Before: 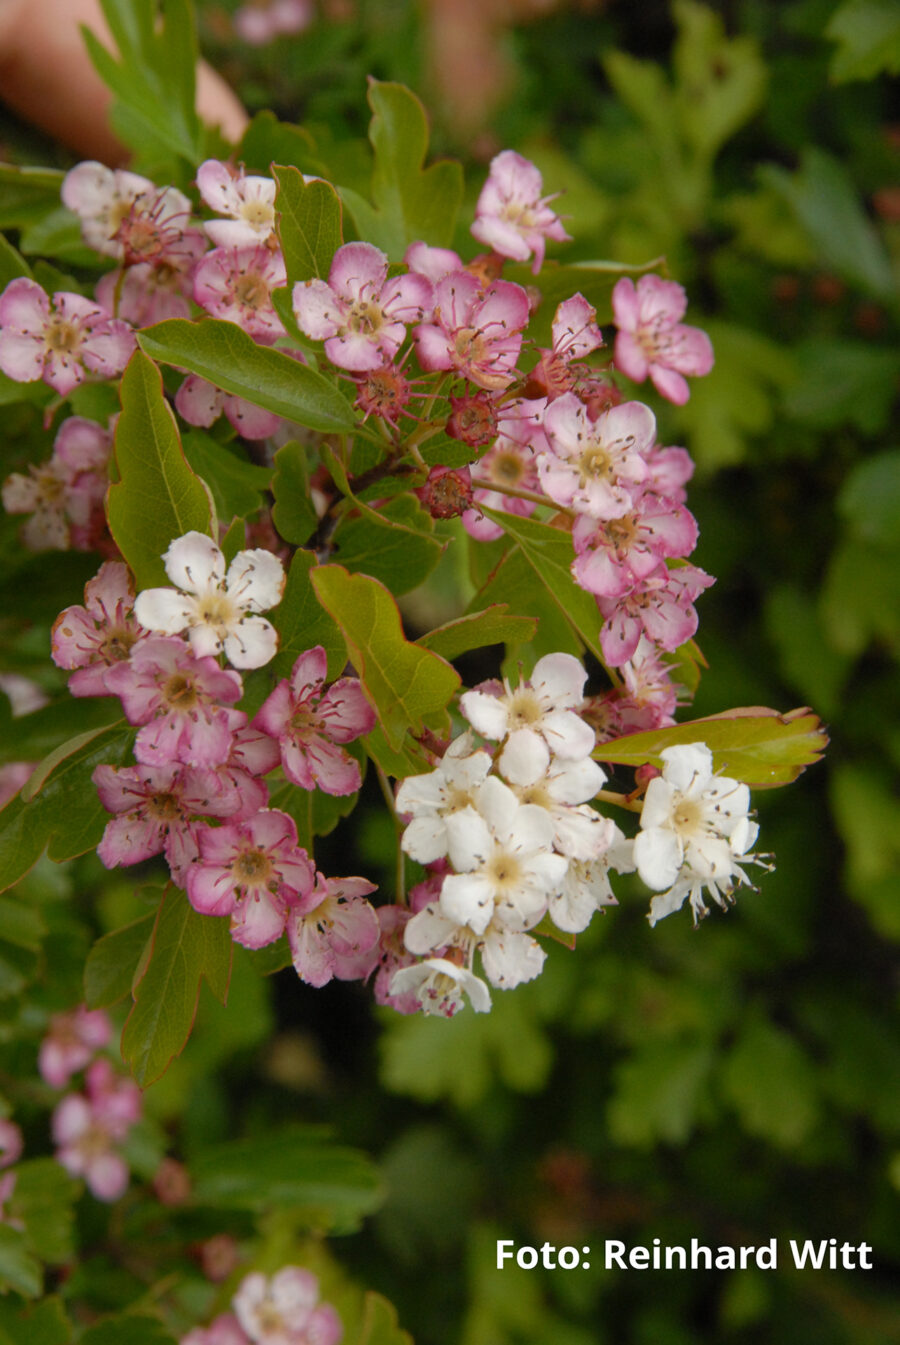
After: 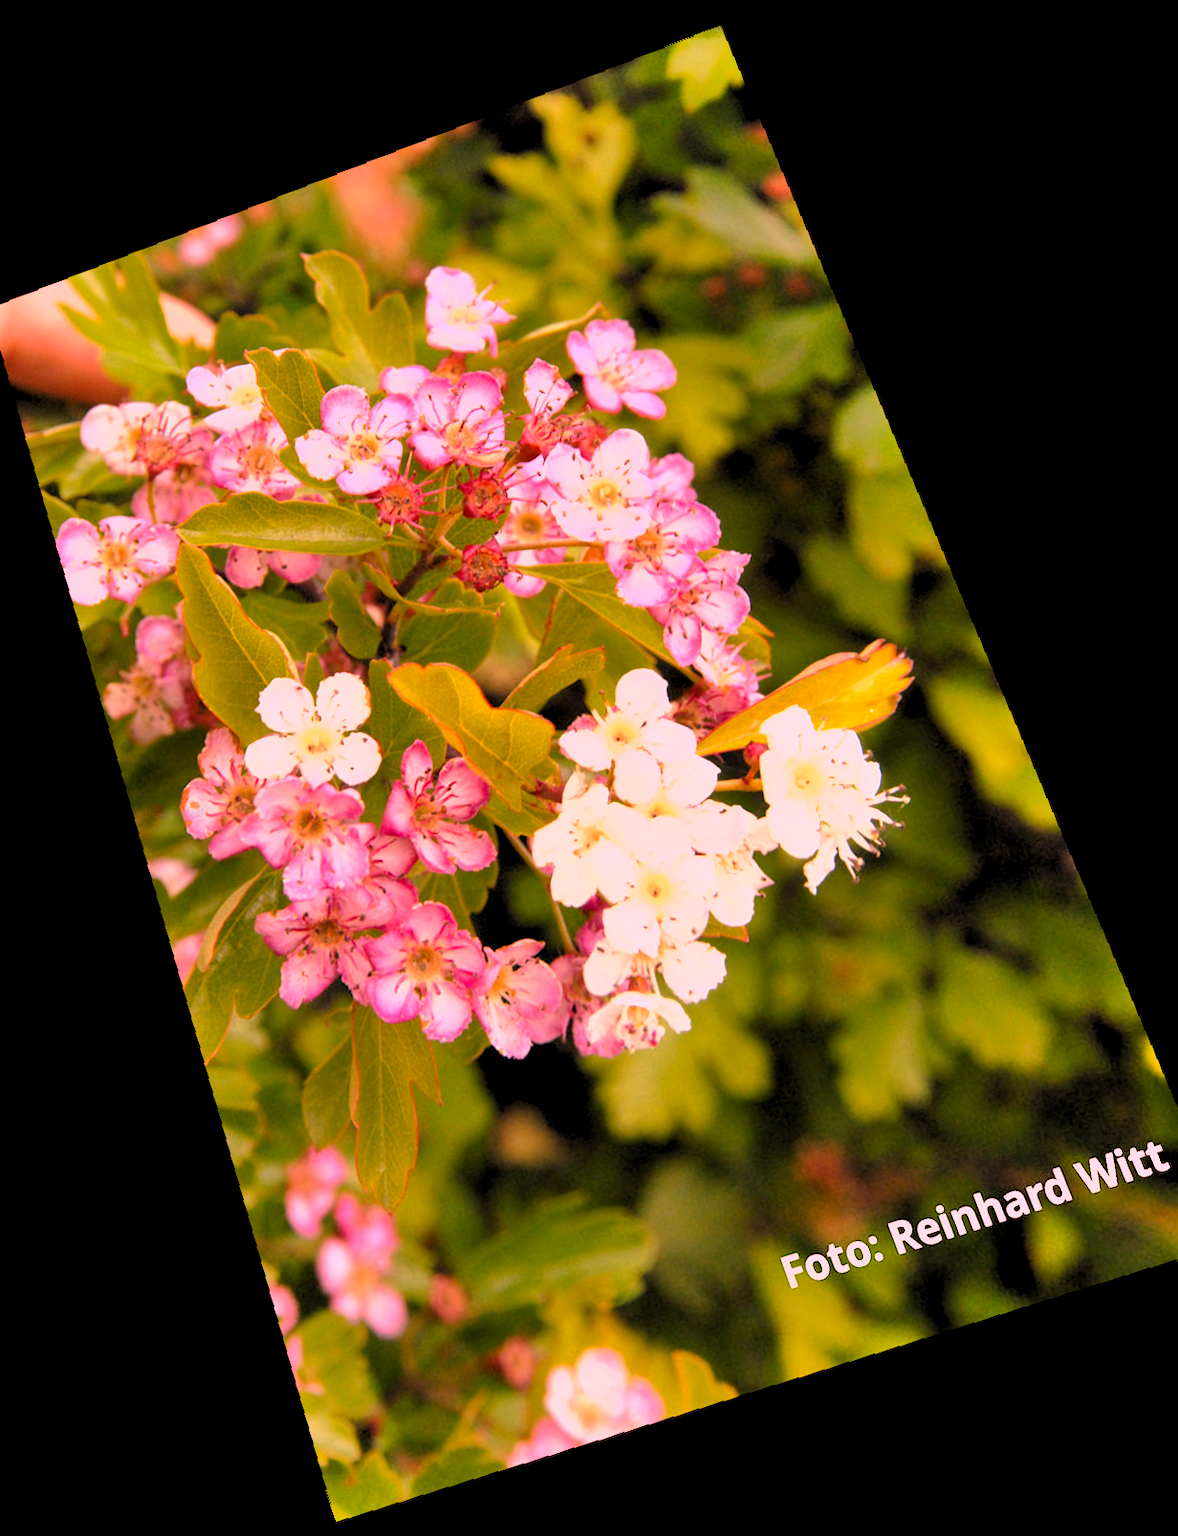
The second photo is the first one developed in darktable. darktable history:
crop and rotate: angle 19.43°, left 6.812%, right 4.125%, bottom 1.087%
shadows and highlights: highlights color adjustment 0%, low approximation 0.01, soften with gaussian
rotate and perspective: rotation 0.128°, lens shift (vertical) -0.181, lens shift (horizontal) -0.044, shear 0.001, automatic cropping off
rgb levels: levels [[0.01, 0.419, 0.839], [0, 0.5, 1], [0, 0.5, 1]]
exposure: black level correction 0, exposure 1 EV, compensate exposure bias true, compensate highlight preservation false
white balance: red 1.188, blue 1.11
color correction: highlights a* 17.88, highlights b* 18.79
